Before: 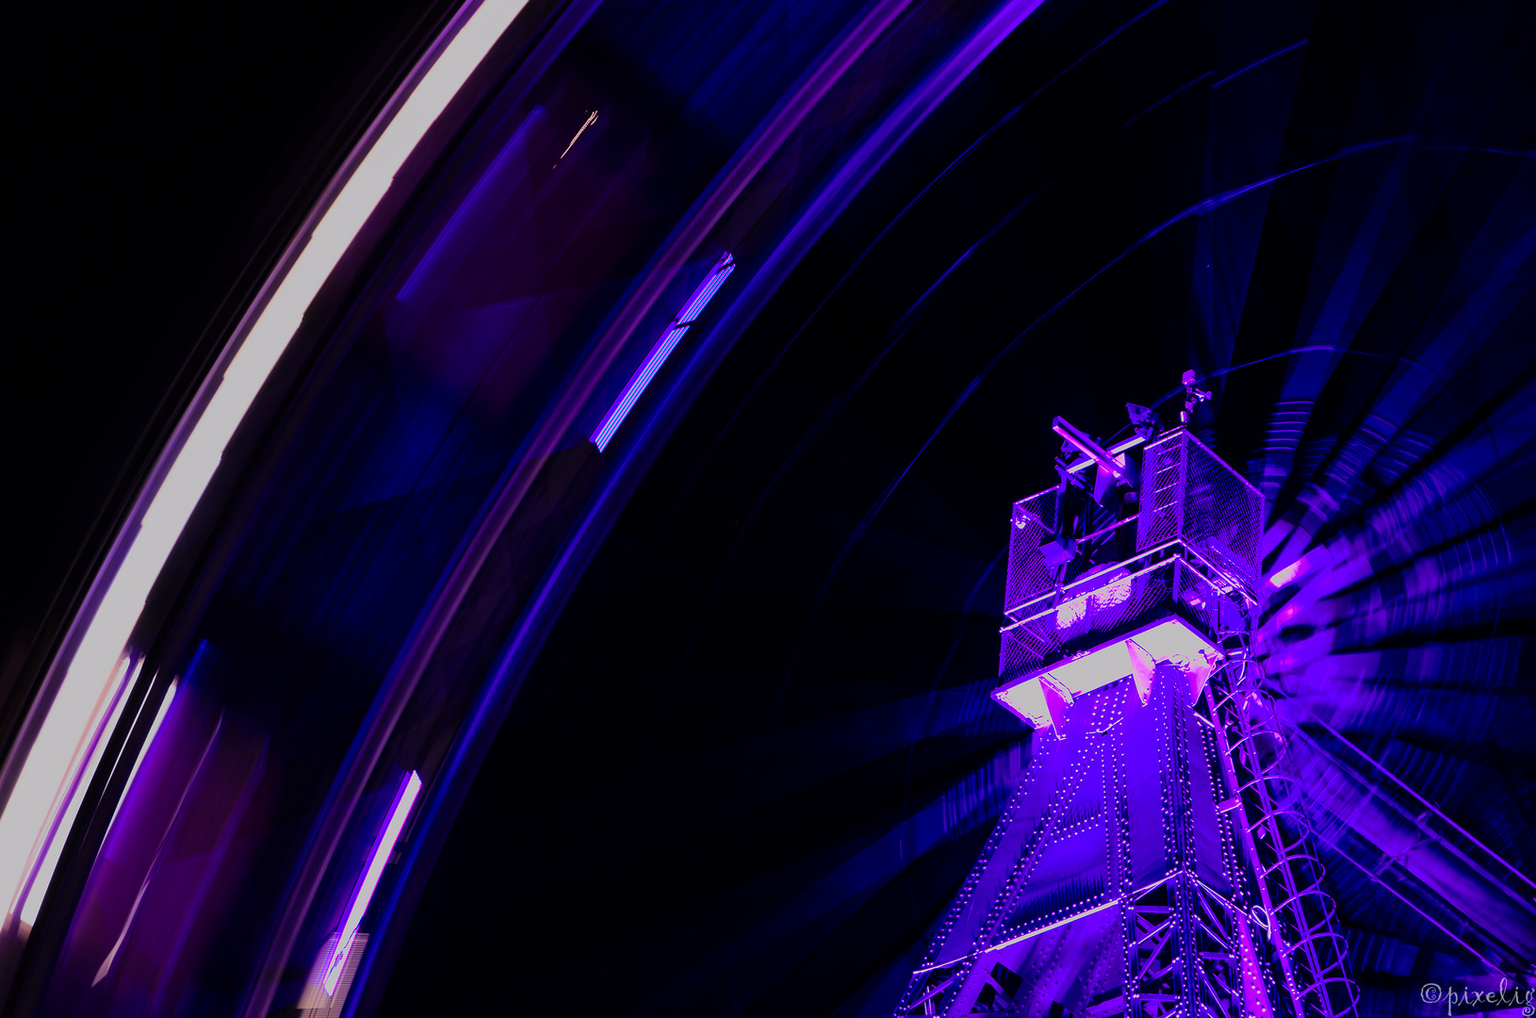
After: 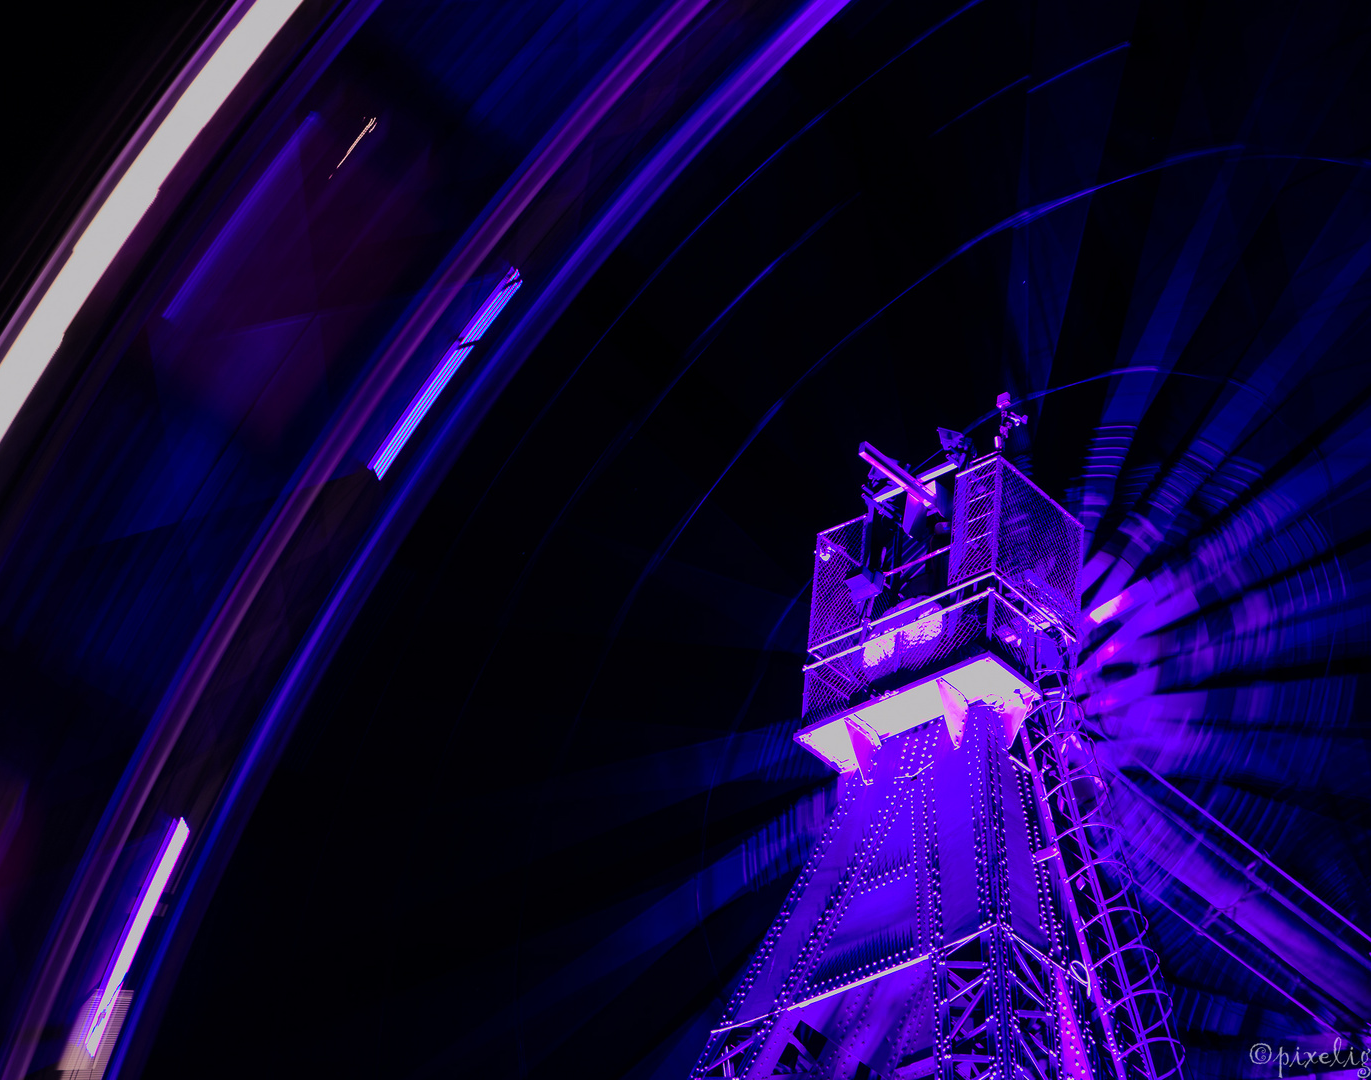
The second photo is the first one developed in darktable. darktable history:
crop: left 15.846%
